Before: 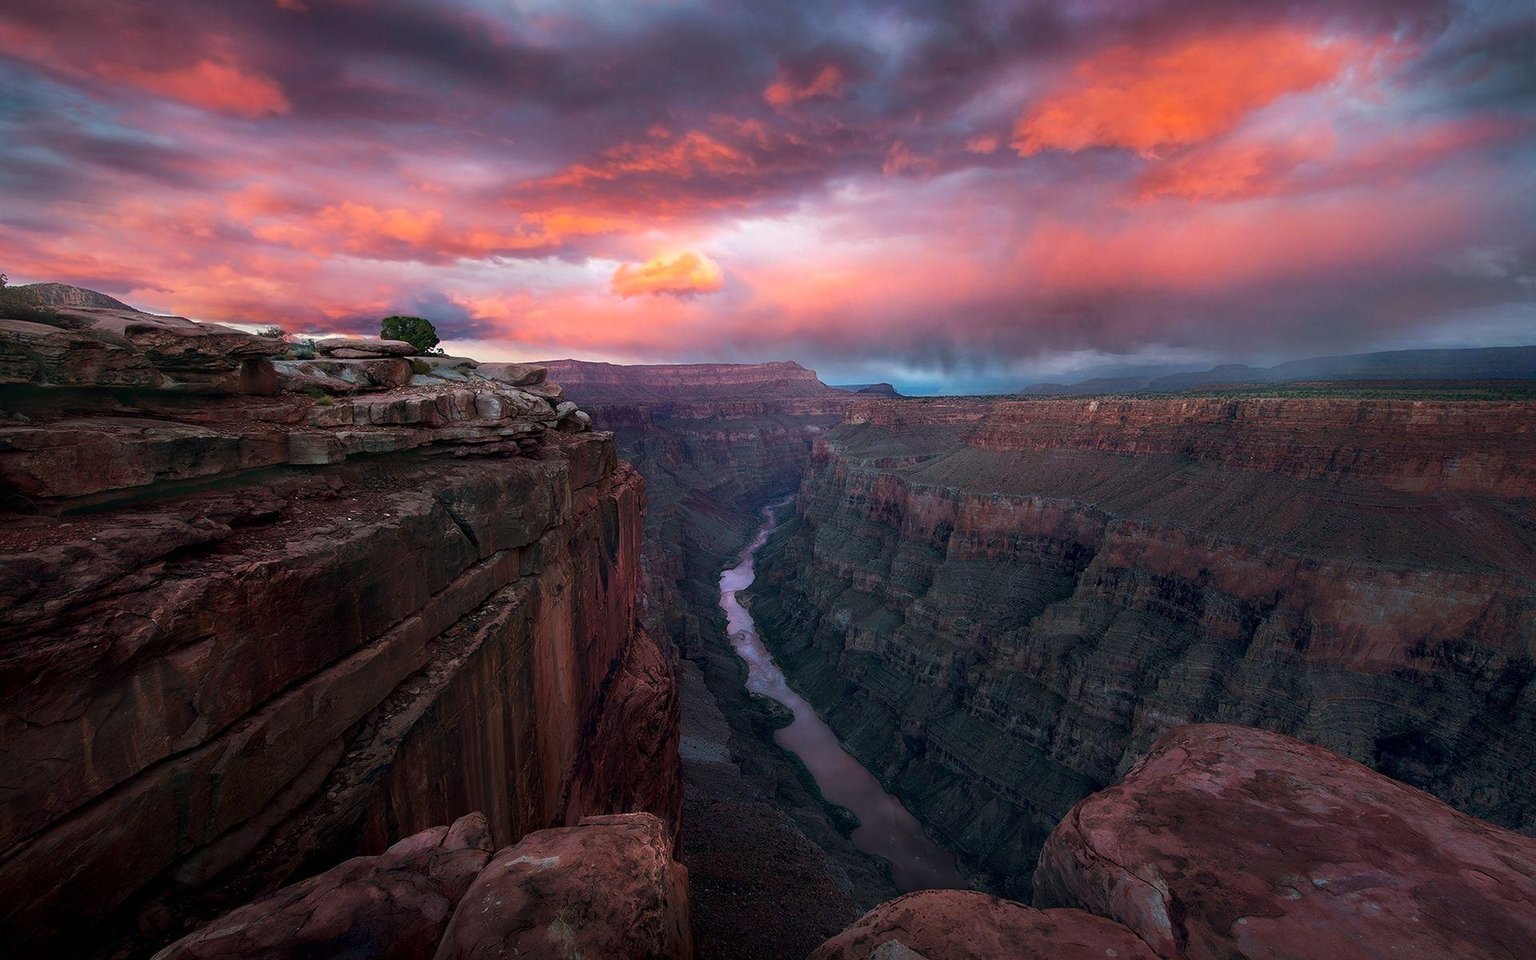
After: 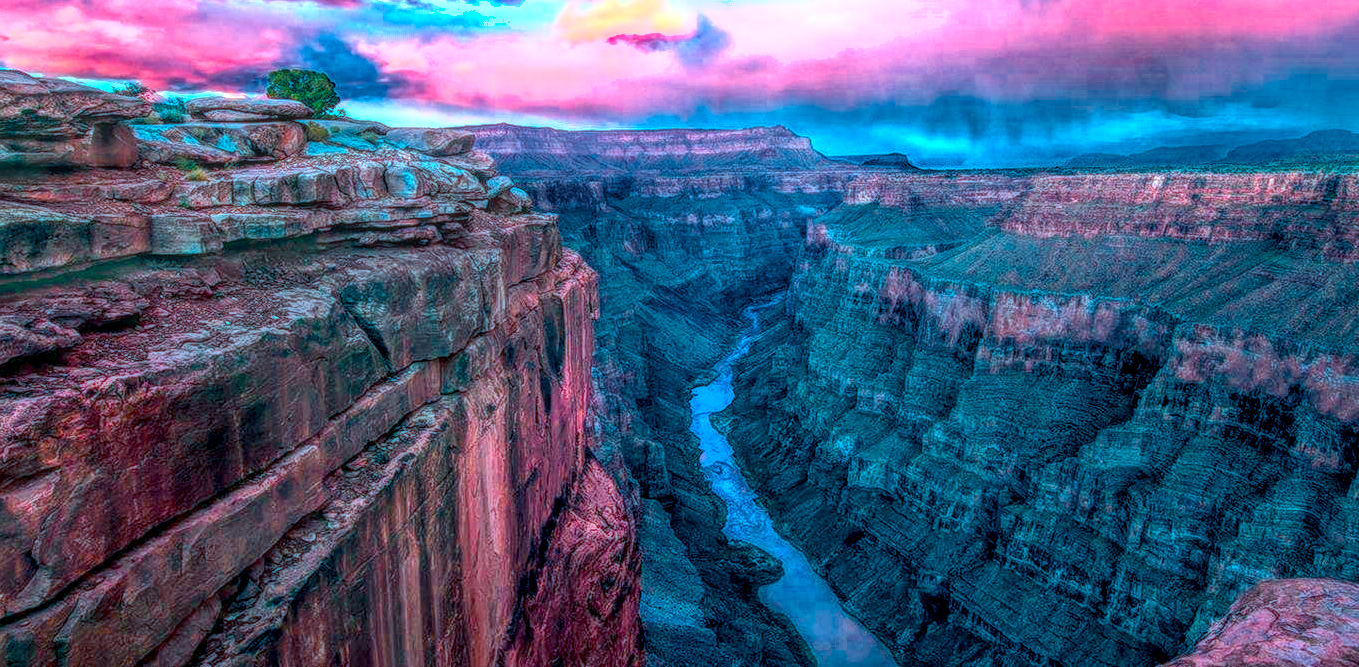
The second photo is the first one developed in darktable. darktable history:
local contrast: highlights 0%, shadows 3%, detail 201%, midtone range 0.25
shadows and highlights: soften with gaussian
color calibration: output R [1.422, -0.35, -0.252, 0], output G [-0.238, 1.259, -0.084, 0], output B [-0.081, -0.196, 1.58, 0], output brightness [0.49, 0.671, -0.57, 0], gray › normalize channels true, illuminant F (fluorescent), F source F9 (Cool White Deluxe 4150 K) – high CRI, x 0.374, y 0.373, temperature 4148.58 K, gamut compression 0.02
exposure: black level correction 0, exposure 0.694 EV, compensate highlight preservation false
crop: left 10.919%, top 27.219%, right 18.251%, bottom 17.183%
